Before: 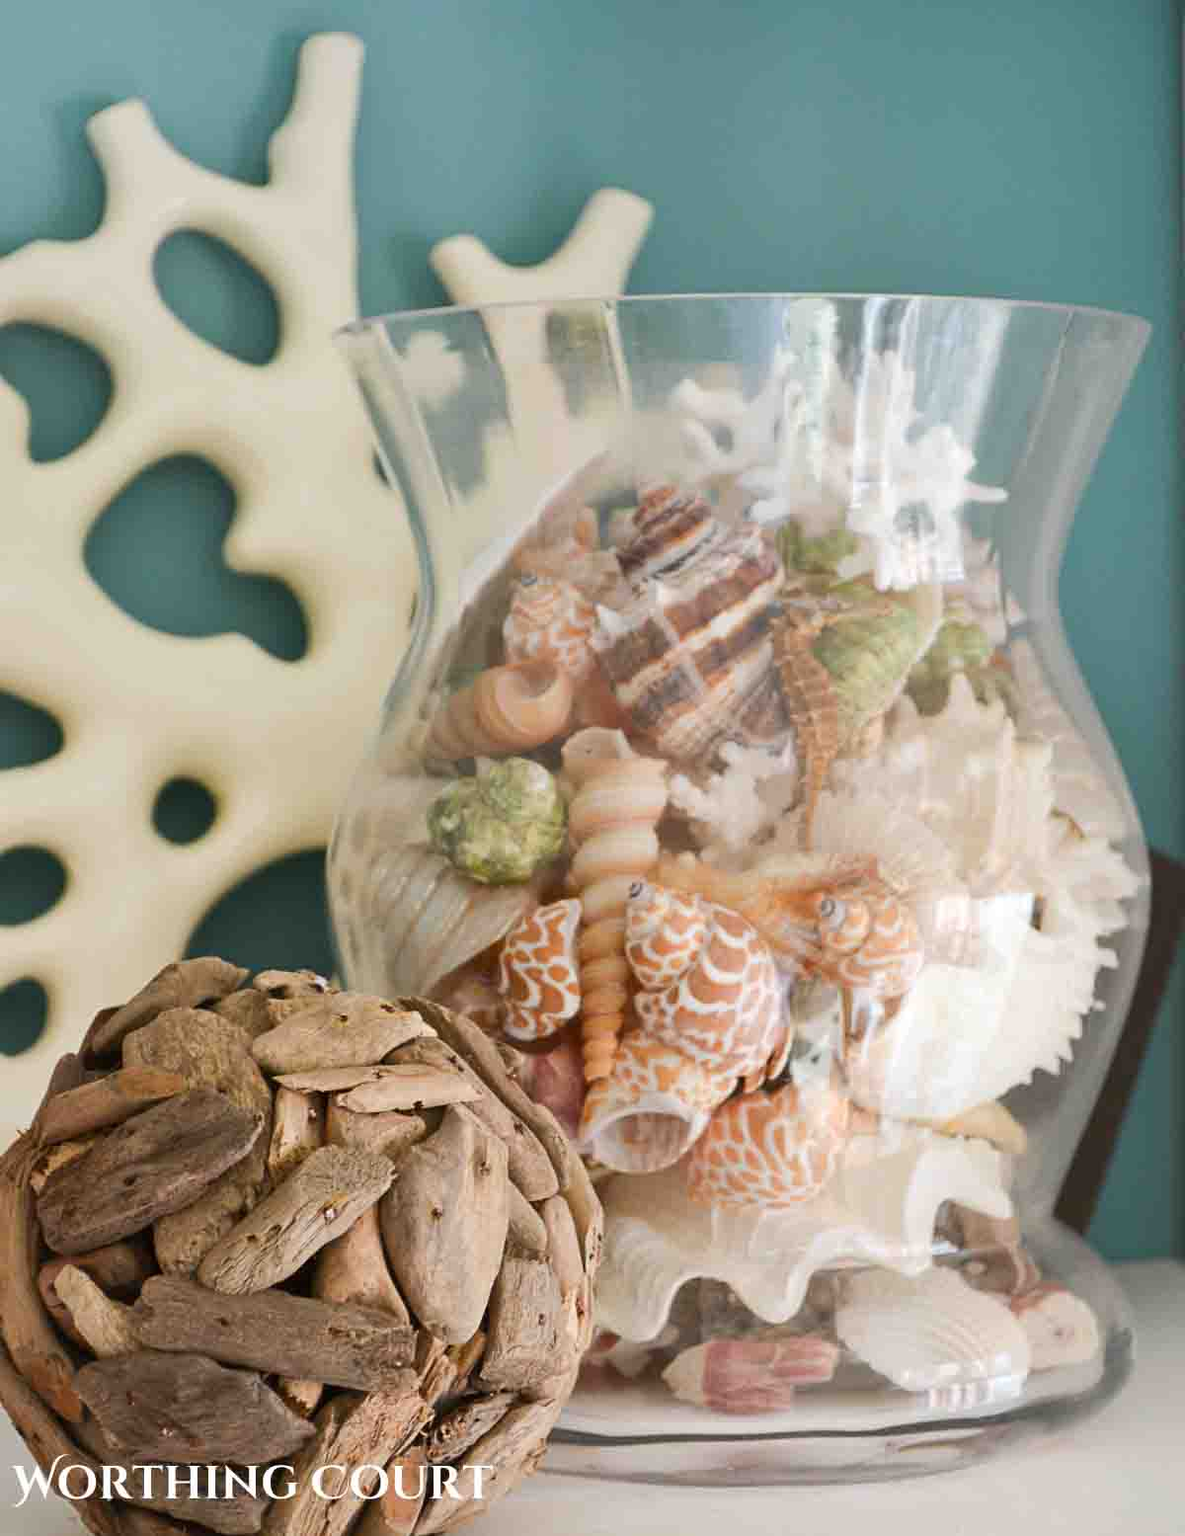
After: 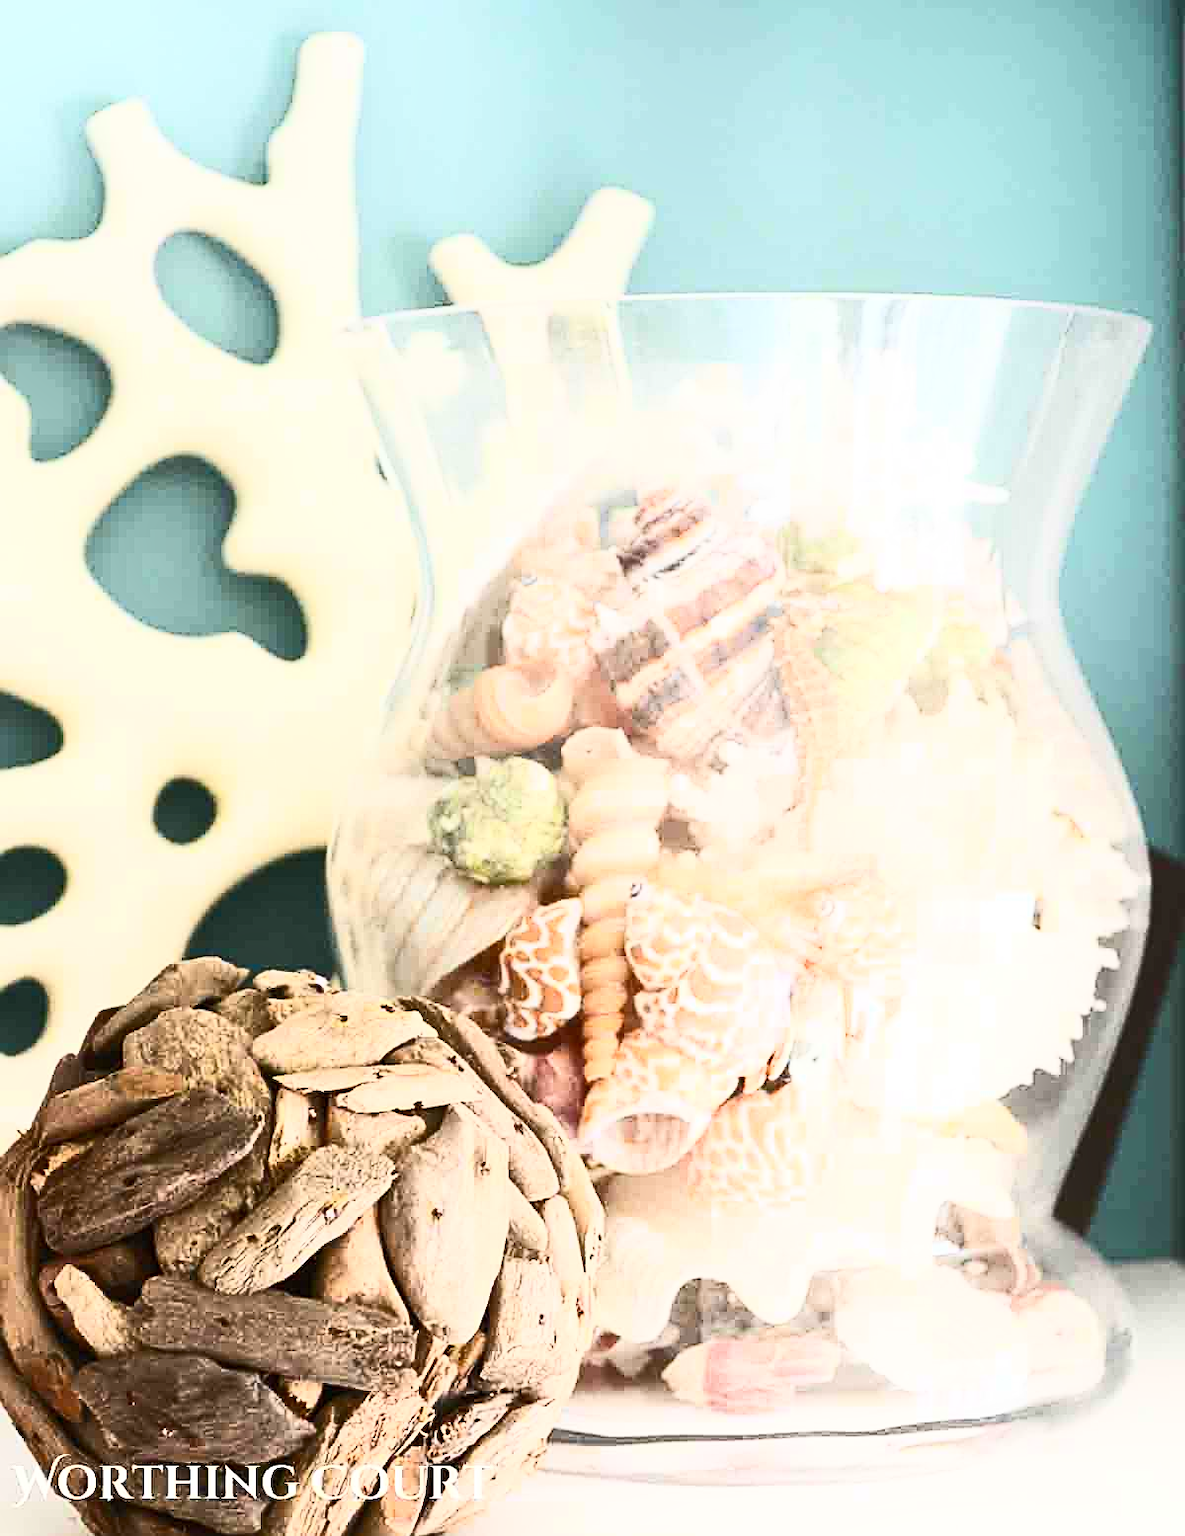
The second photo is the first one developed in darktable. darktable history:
contrast brightness saturation: contrast 0.62, brightness 0.34, saturation 0.14
sharpen: on, module defaults
shadows and highlights: shadows -40.15, highlights 62.88, soften with gaussian
